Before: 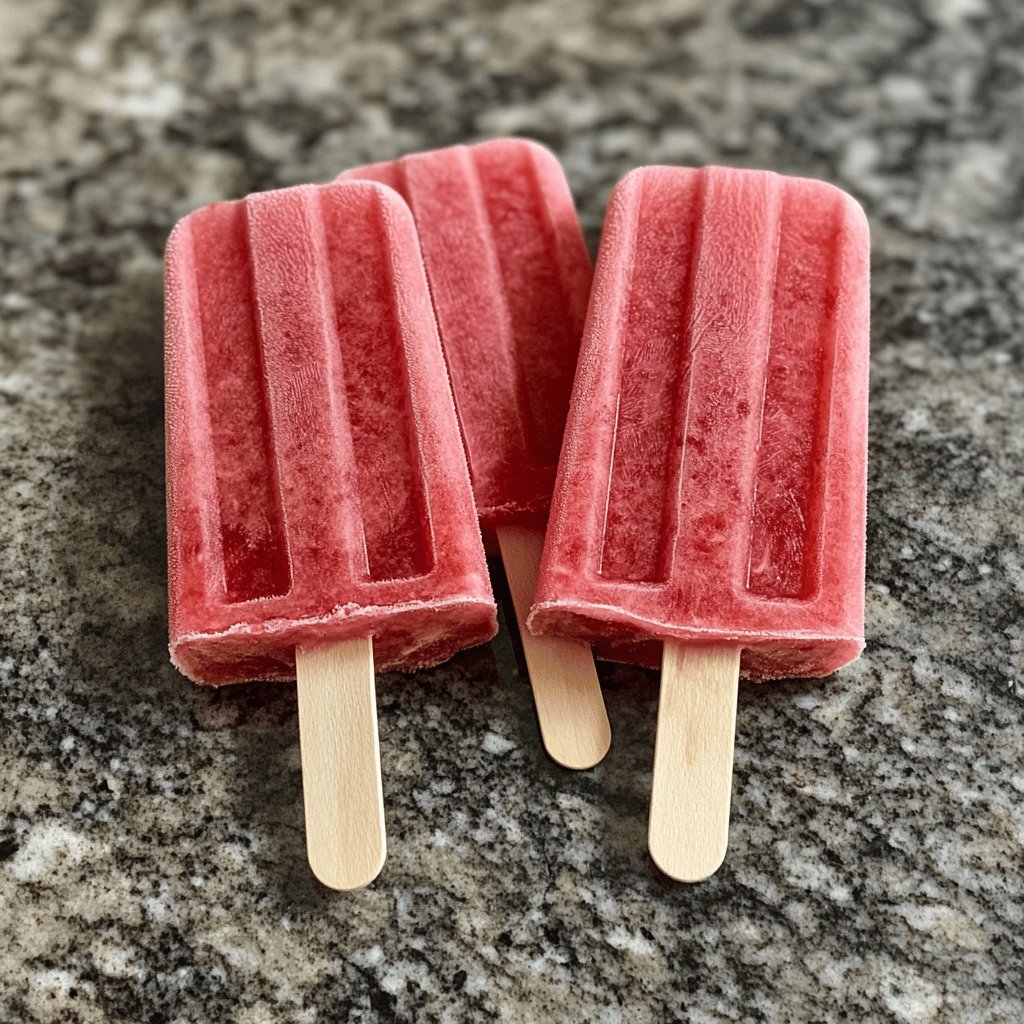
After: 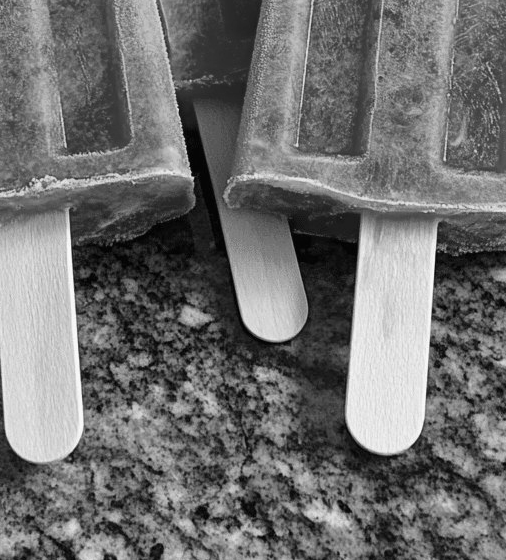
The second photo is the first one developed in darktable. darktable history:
monochrome: a 32, b 64, size 2.3
crop: left 29.672%, top 41.786%, right 20.851%, bottom 3.487%
